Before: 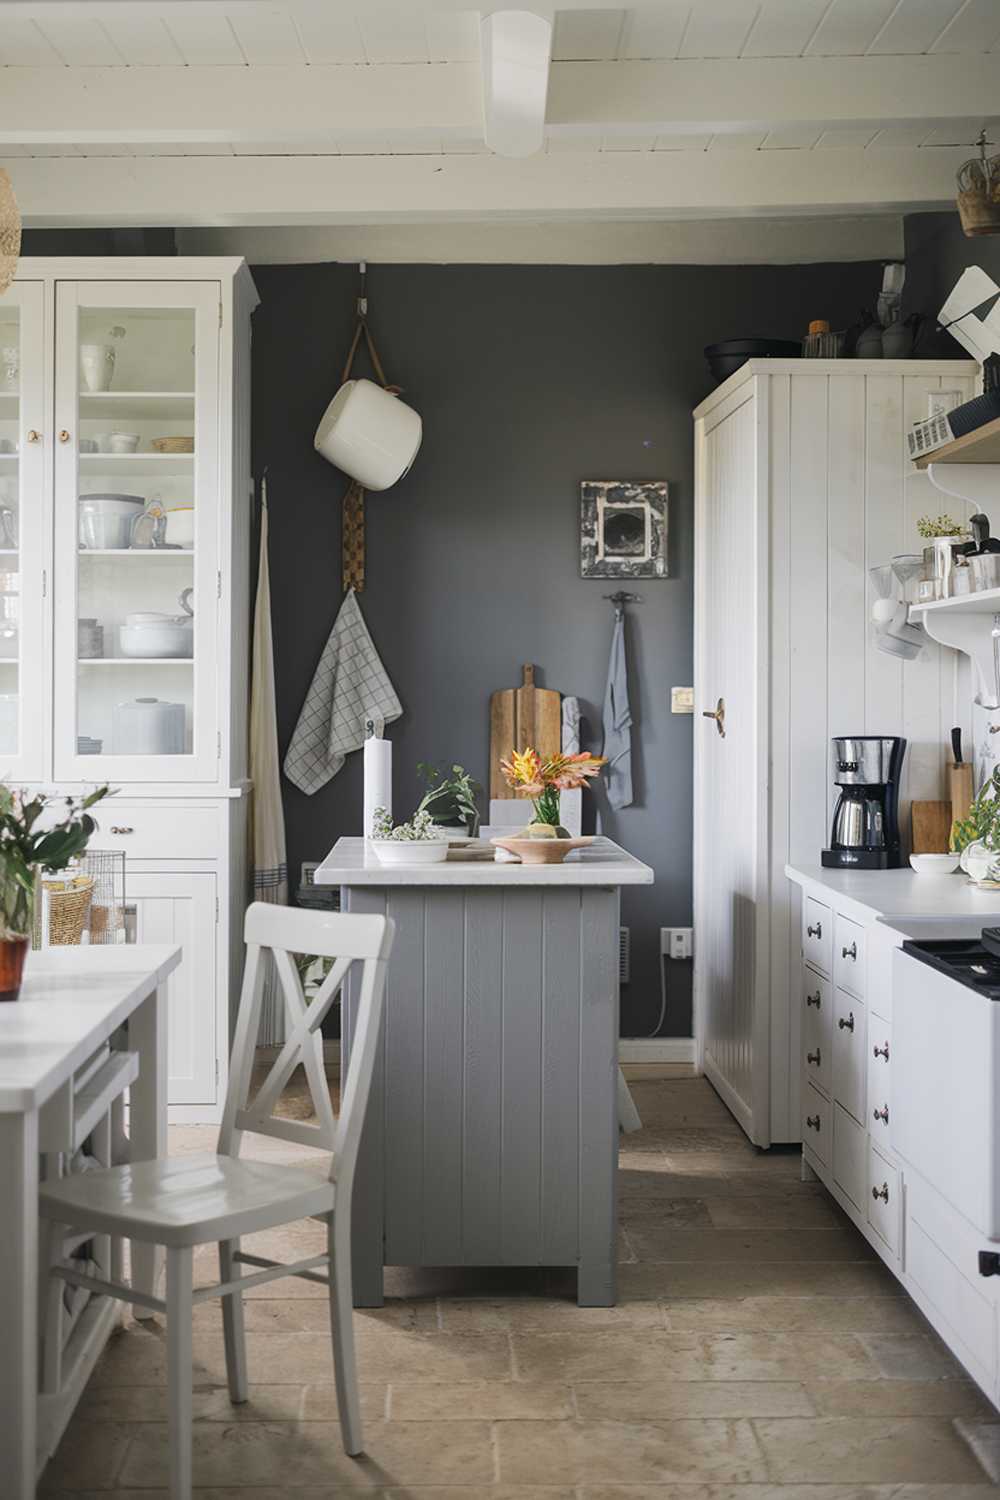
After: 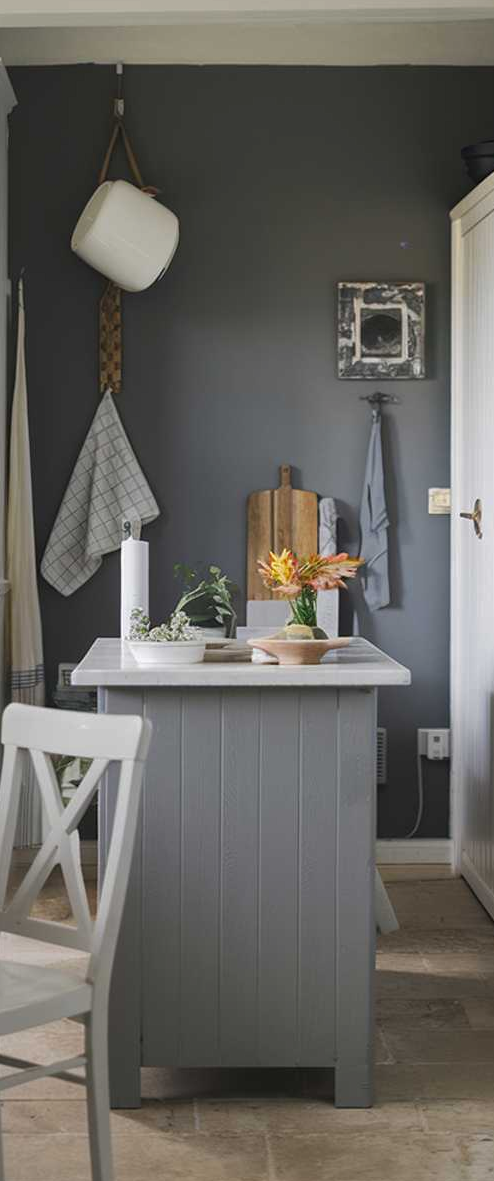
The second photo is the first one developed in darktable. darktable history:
crop and rotate: angle 0.023°, left 24.372%, top 13.256%, right 26.179%, bottom 7.914%
tone curve: curves: ch0 [(0, 0) (0.077, 0.082) (0.765, 0.73) (1, 1)], color space Lab, independent channels, preserve colors none
